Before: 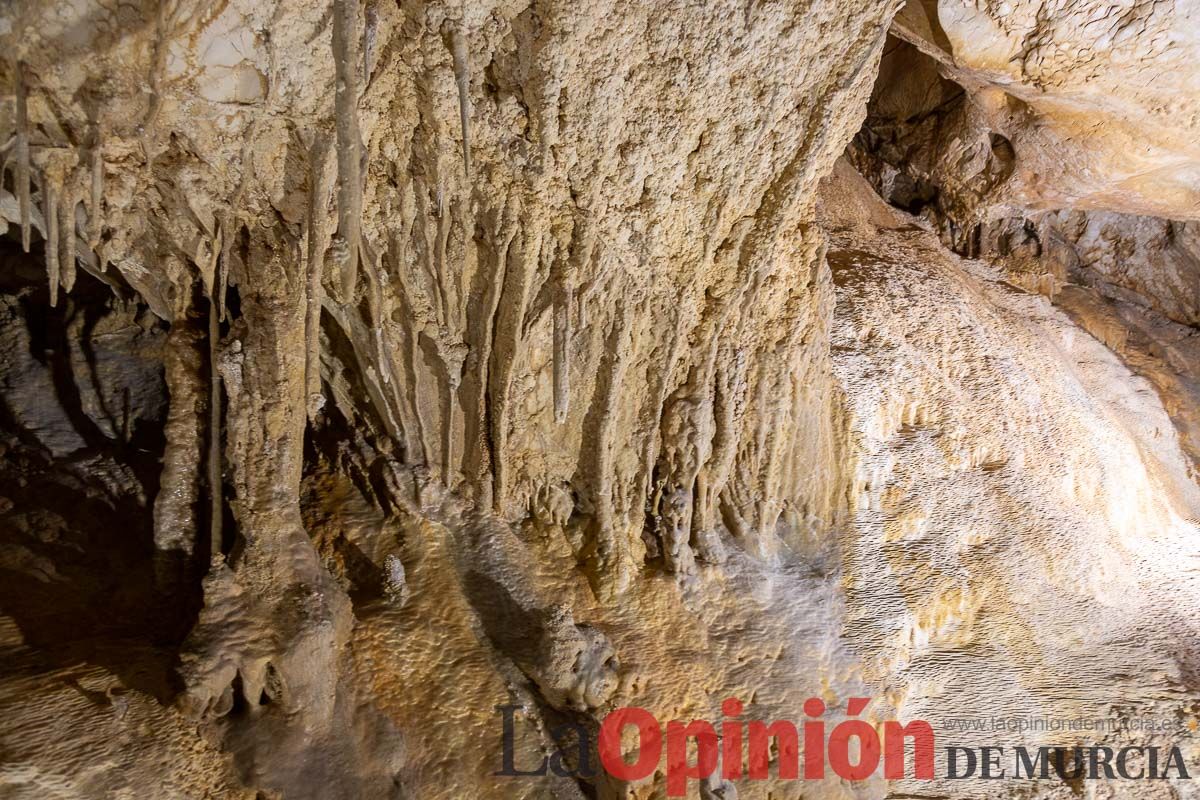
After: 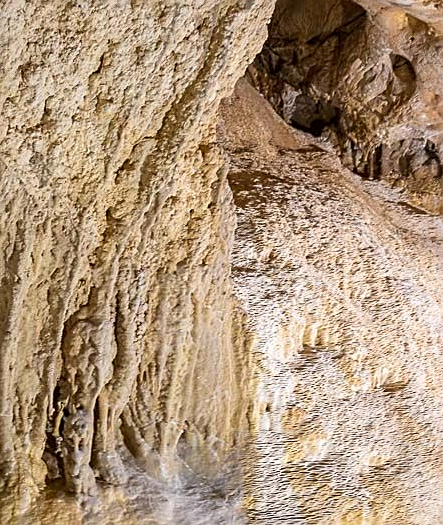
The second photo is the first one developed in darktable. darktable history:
sharpen: on, module defaults
crop and rotate: left 49.936%, top 10.094%, right 13.136%, bottom 24.256%
